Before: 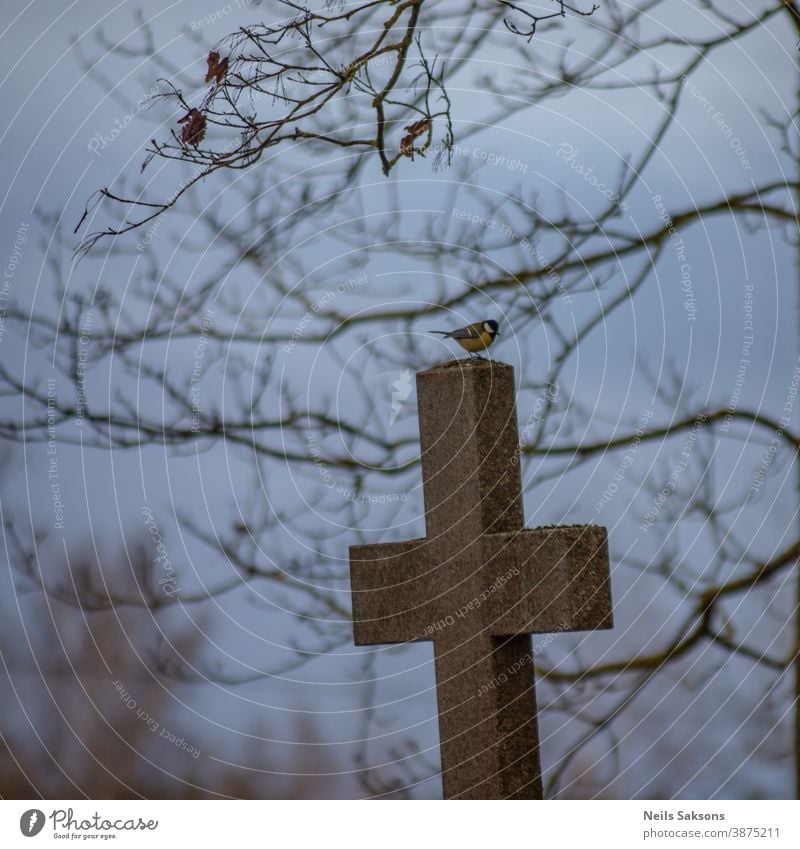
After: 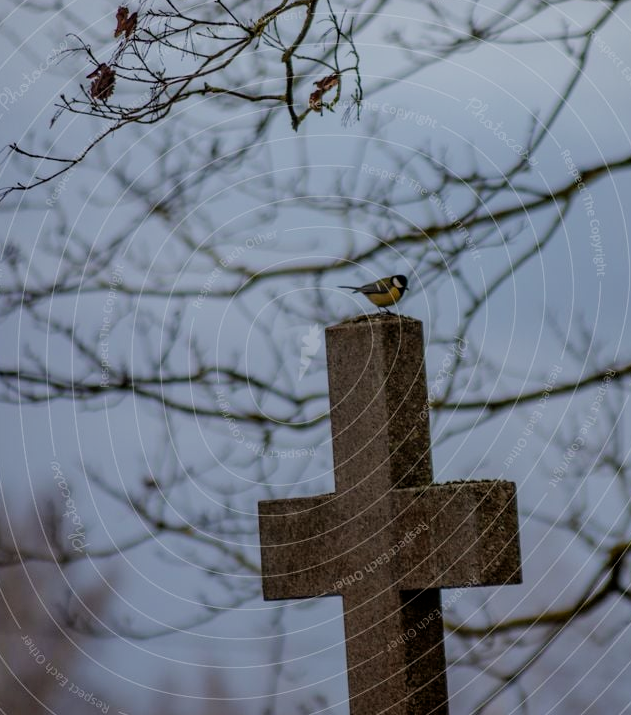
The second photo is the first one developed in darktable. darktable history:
crop: left 11.487%, top 5.361%, right 9.573%, bottom 10.319%
filmic rgb: black relative exposure -7.65 EV, white relative exposure 4.56 EV, hardness 3.61
shadows and highlights: shadows -0.36, highlights 40.57
exposure: black level correction 0.004, exposure 0.015 EV, compensate highlight preservation false
